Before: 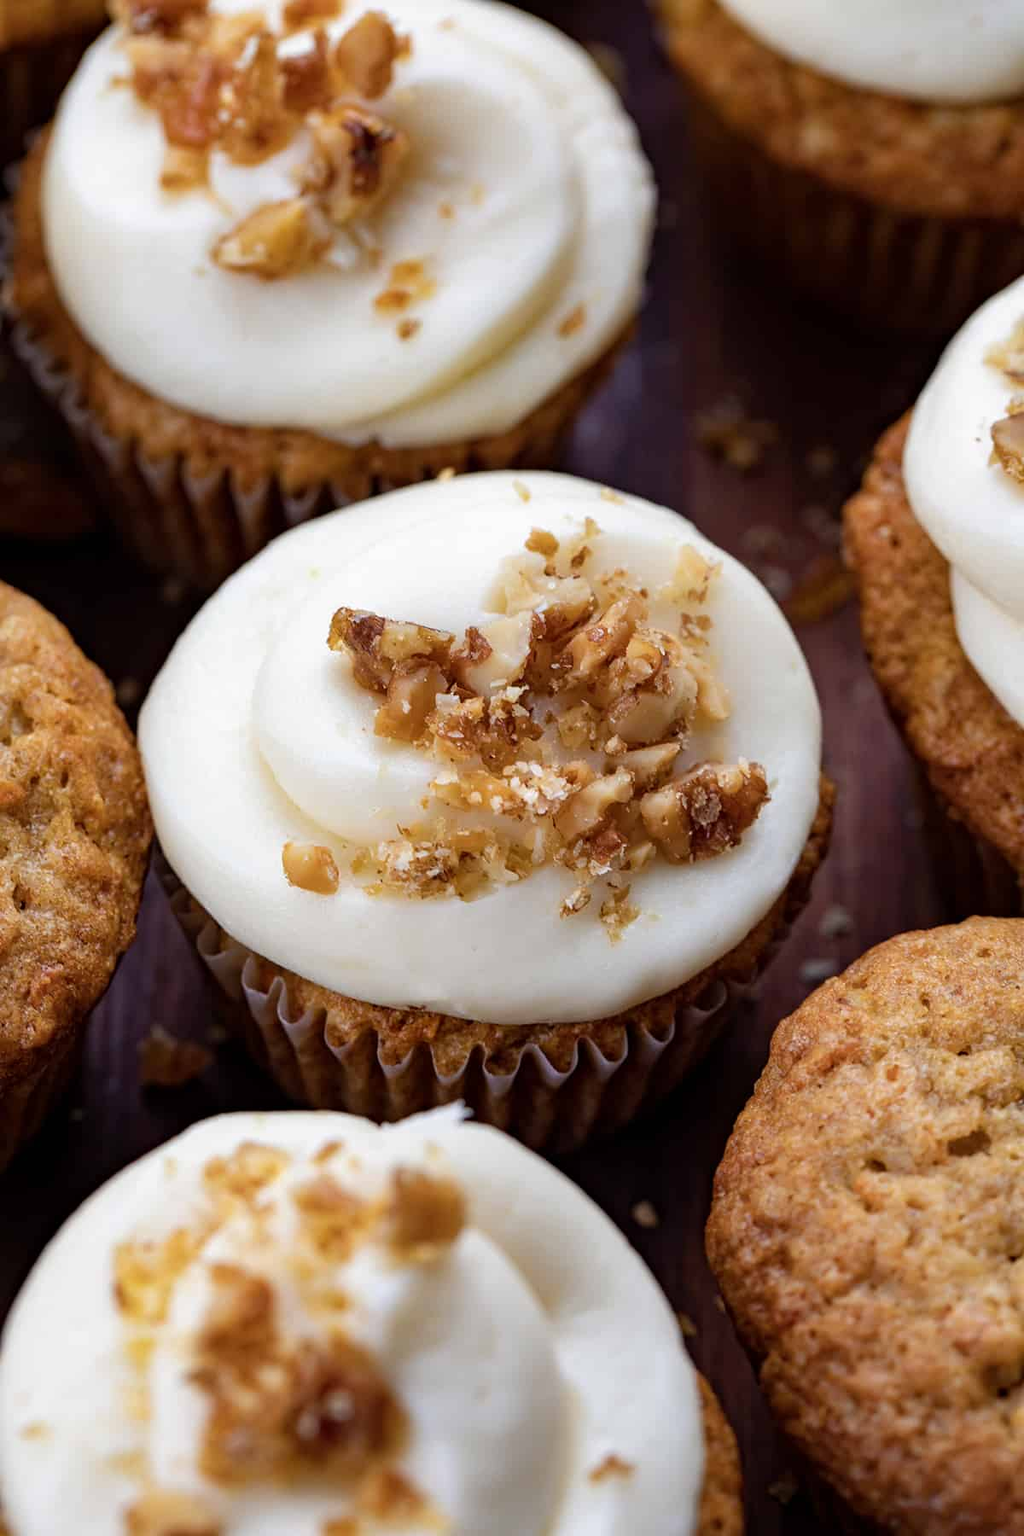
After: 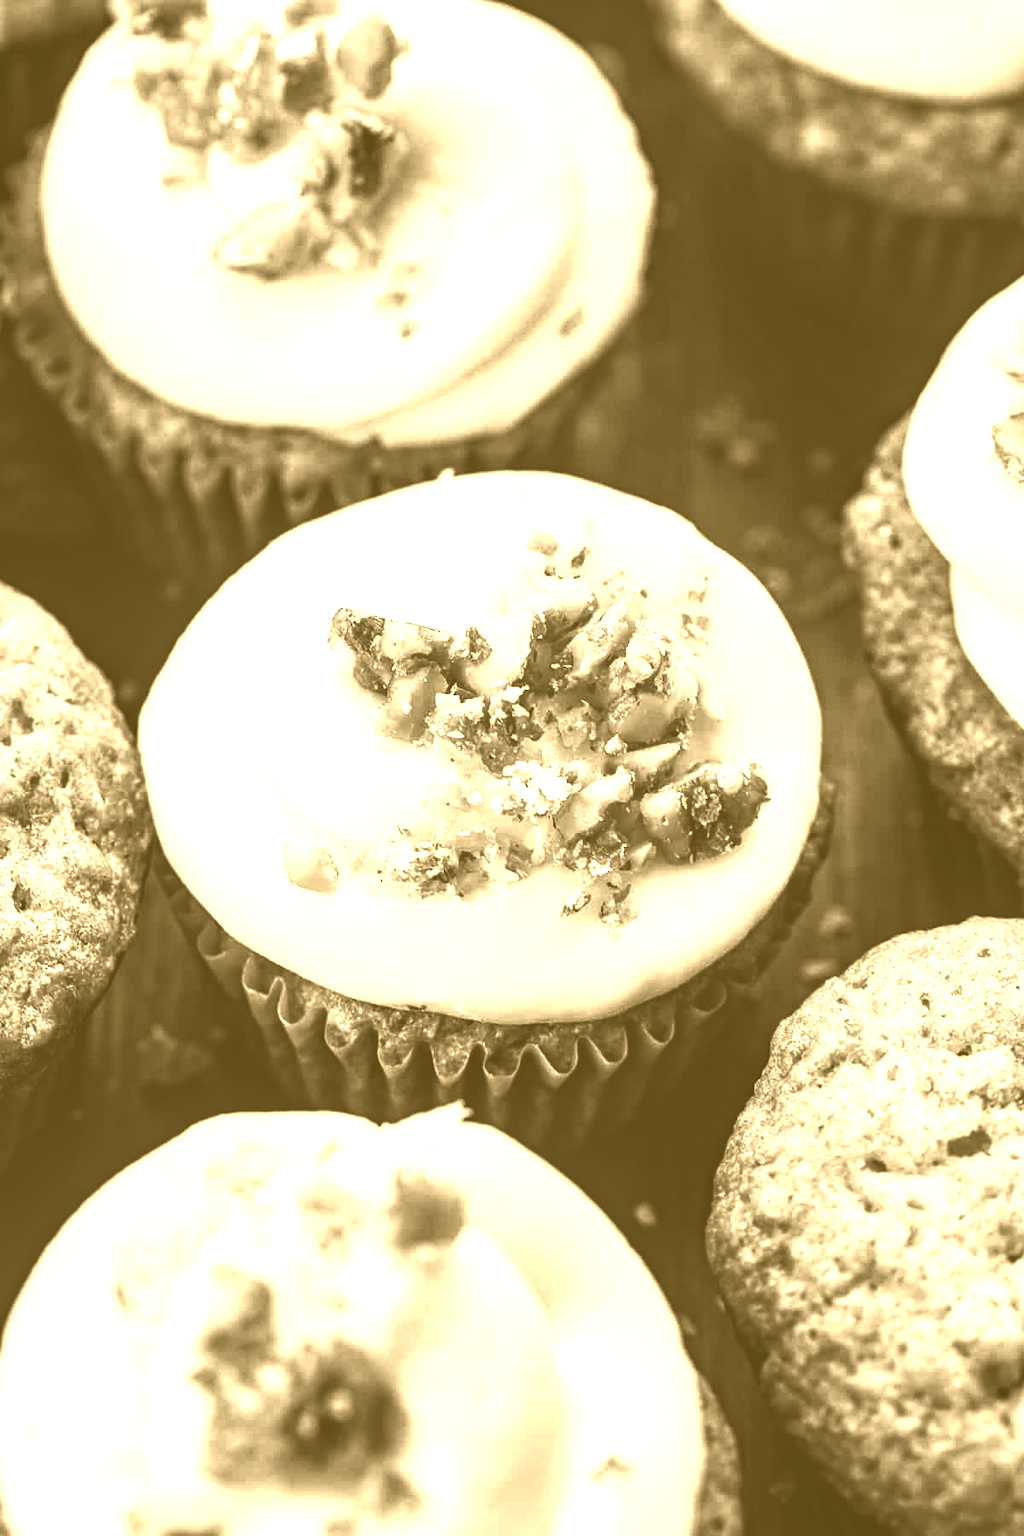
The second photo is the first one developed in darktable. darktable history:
local contrast: on, module defaults
white balance: red 0.984, blue 1.059
contrast brightness saturation: contrast 0.4, brightness 0.1, saturation 0.21
colorize: hue 36°, source mix 100%
velvia: on, module defaults
